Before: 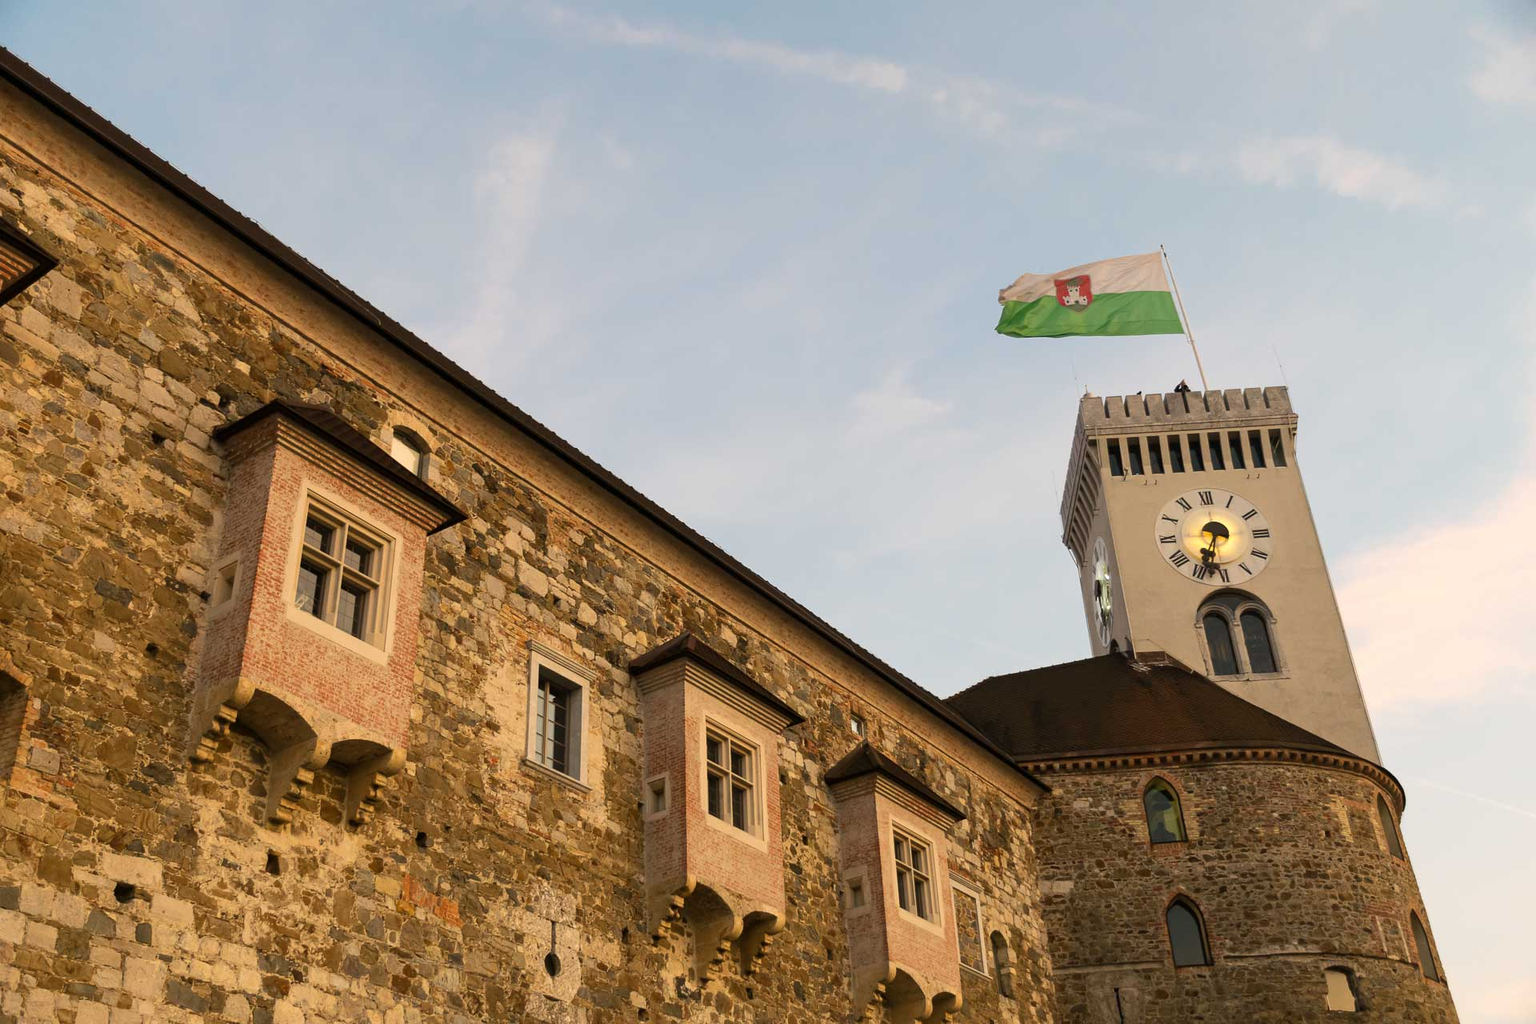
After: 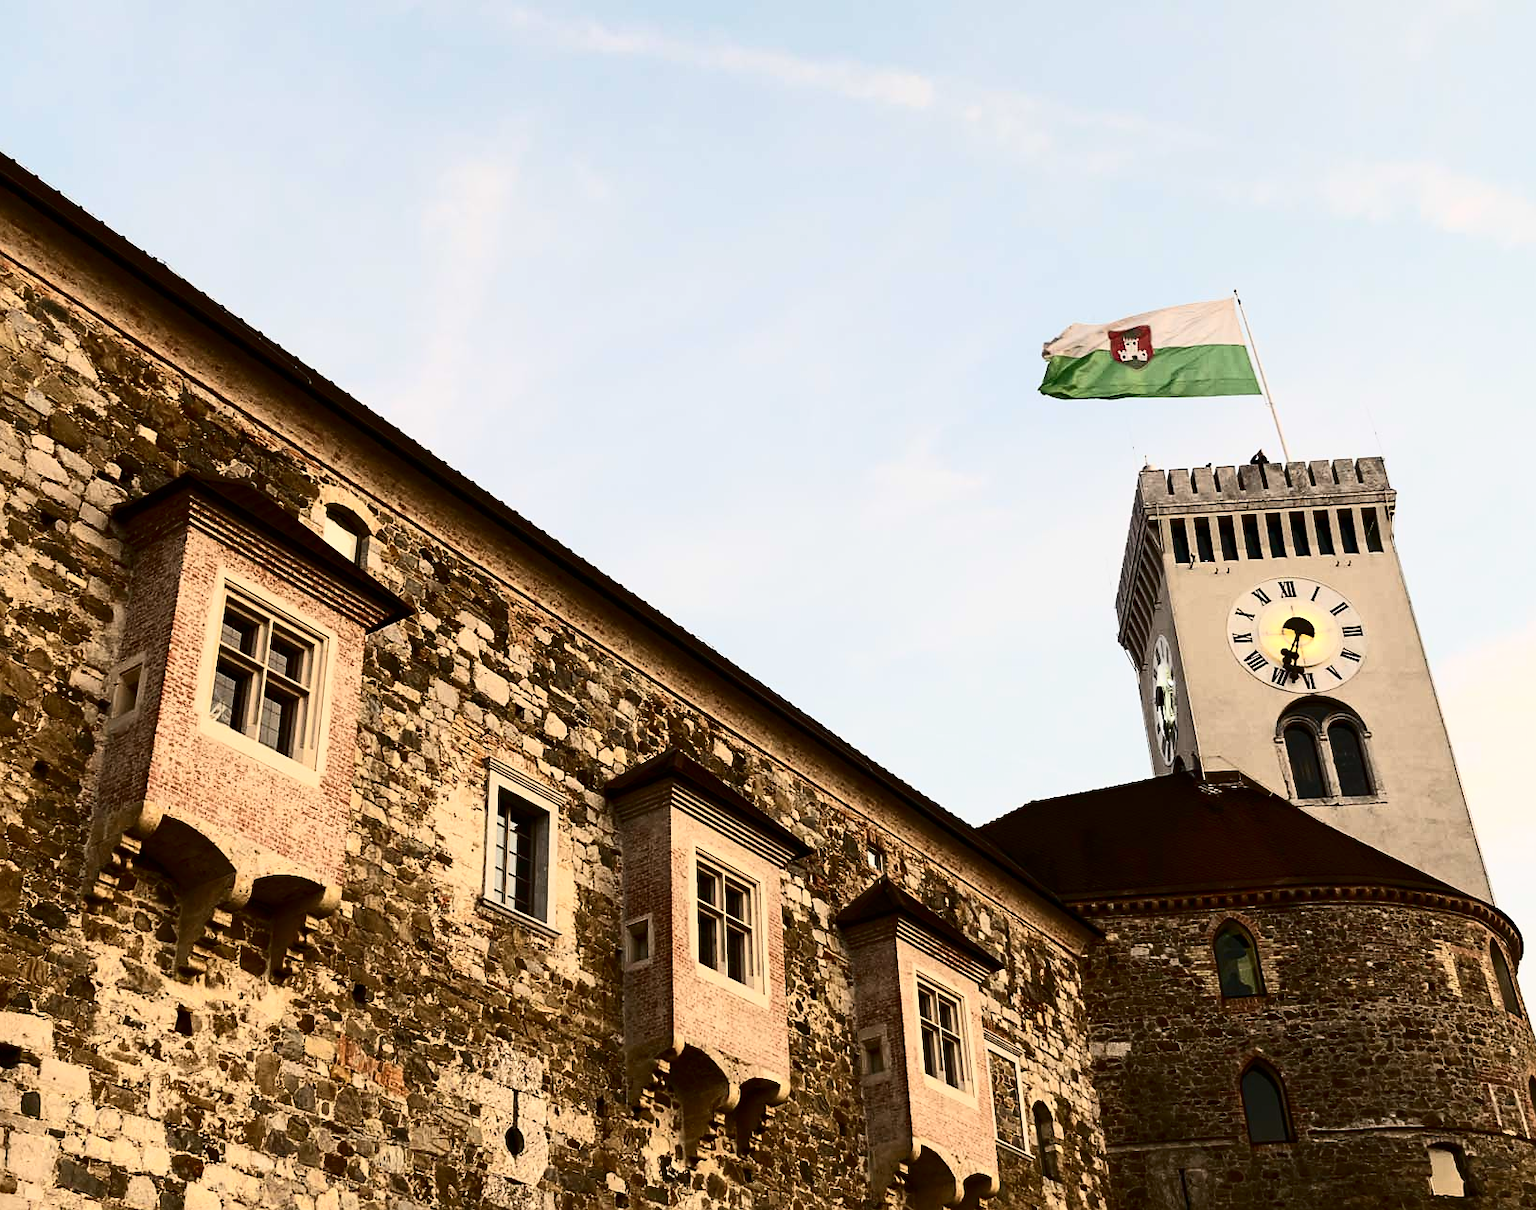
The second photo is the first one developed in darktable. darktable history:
crop: left 7.662%, right 7.788%
contrast brightness saturation: contrast 0.494, saturation -0.101
sharpen: radius 1.892, amount 0.397, threshold 1.176
